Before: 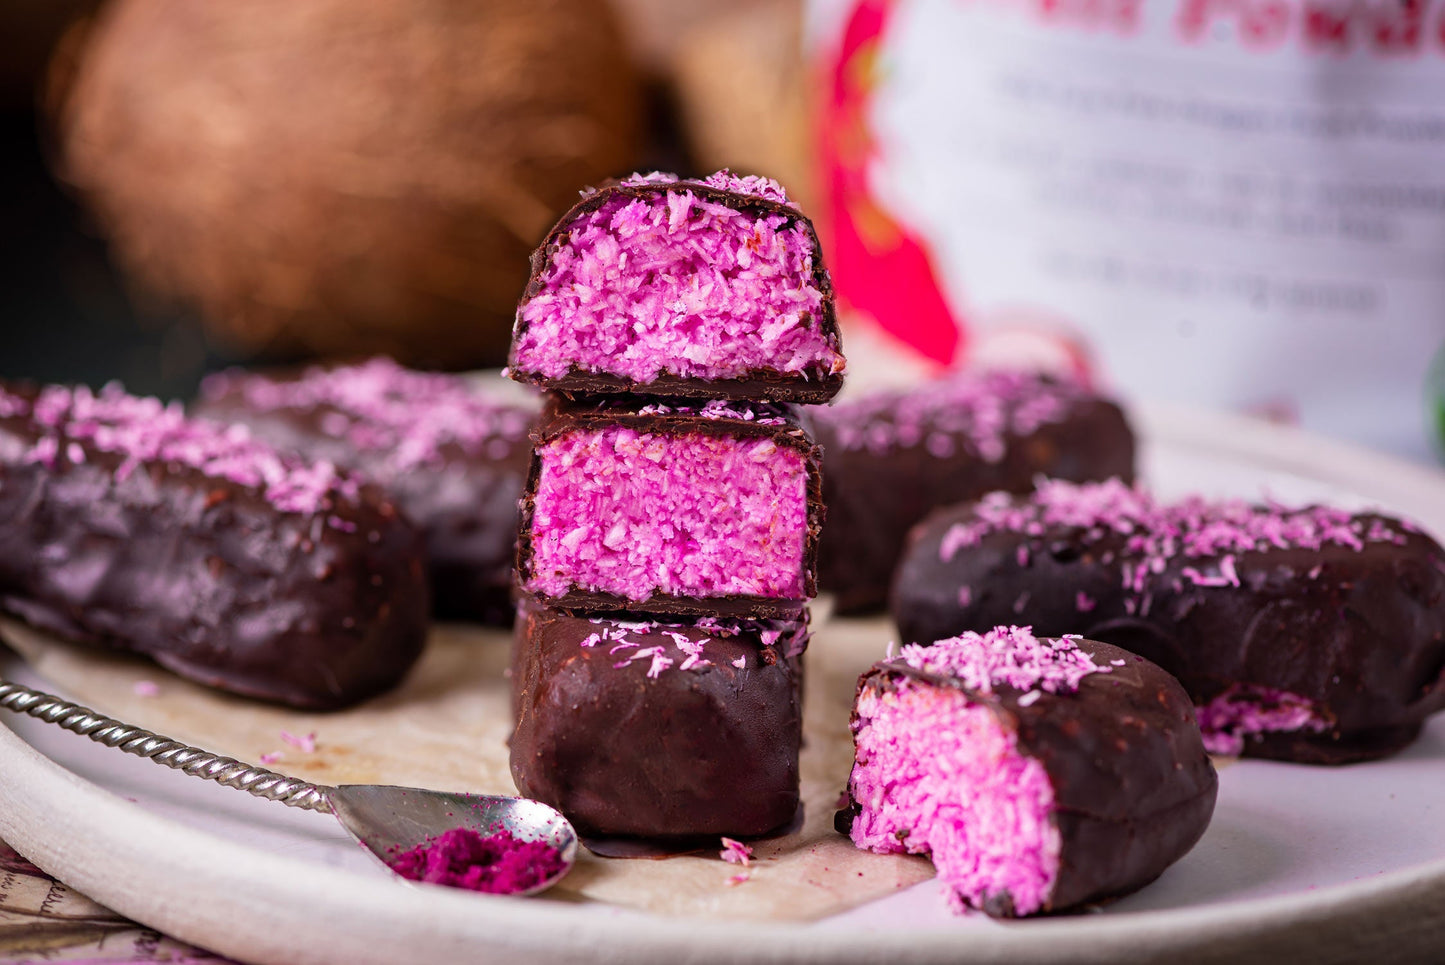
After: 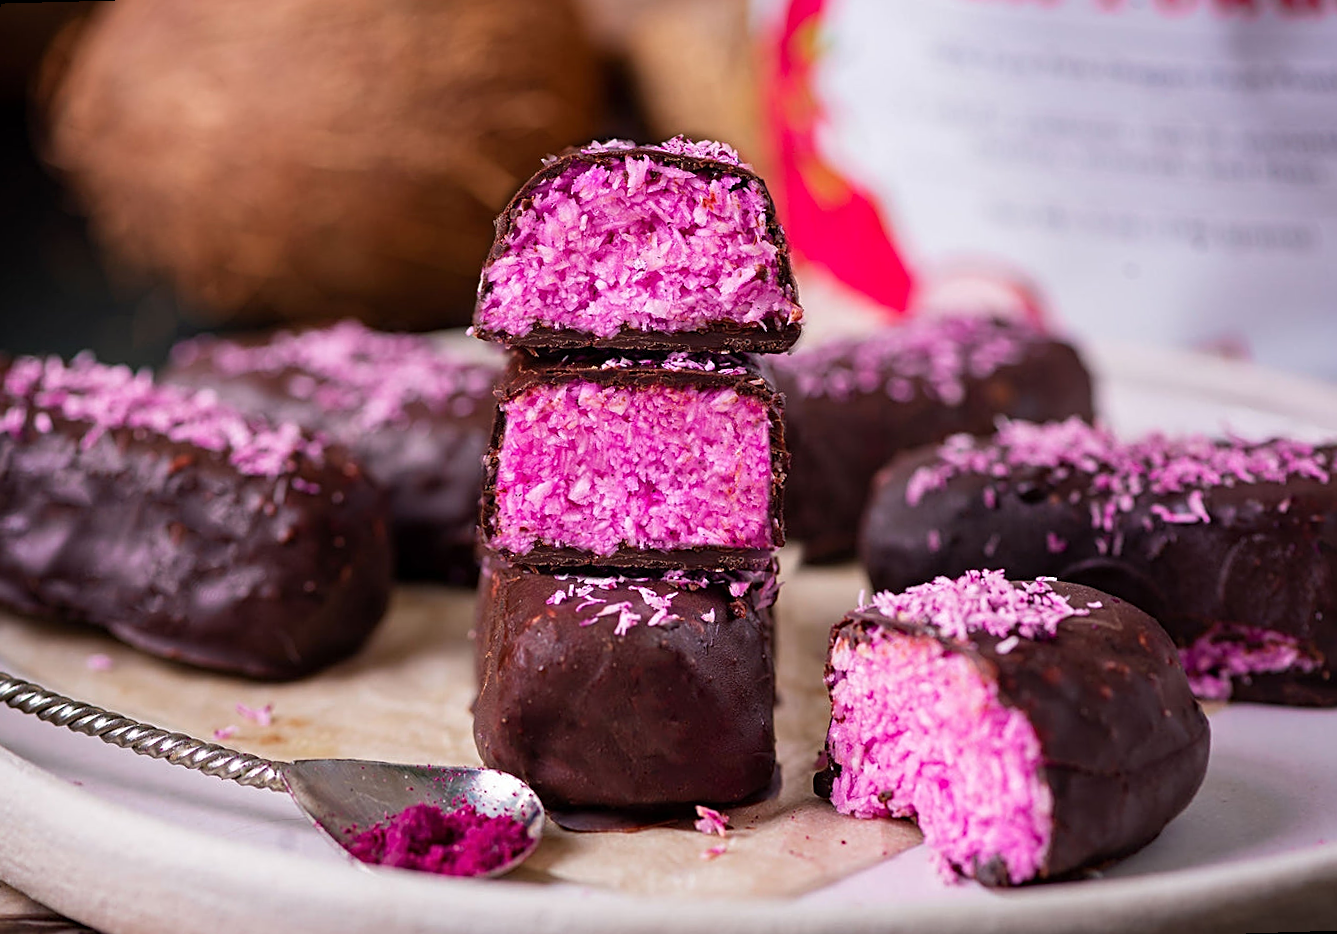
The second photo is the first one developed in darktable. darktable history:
rotate and perspective: rotation -1.68°, lens shift (vertical) -0.146, crop left 0.049, crop right 0.912, crop top 0.032, crop bottom 0.96
color zones: curves: ch0 [(0, 0.5) (0.143, 0.5) (0.286, 0.456) (0.429, 0.5) (0.571, 0.5) (0.714, 0.5) (0.857, 0.5) (1, 0.5)]; ch1 [(0, 0.5) (0.143, 0.5) (0.286, 0.422) (0.429, 0.5) (0.571, 0.5) (0.714, 0.5) (0.857, 0.5) (1, 0.5)]
sharpen: on, module defaults
